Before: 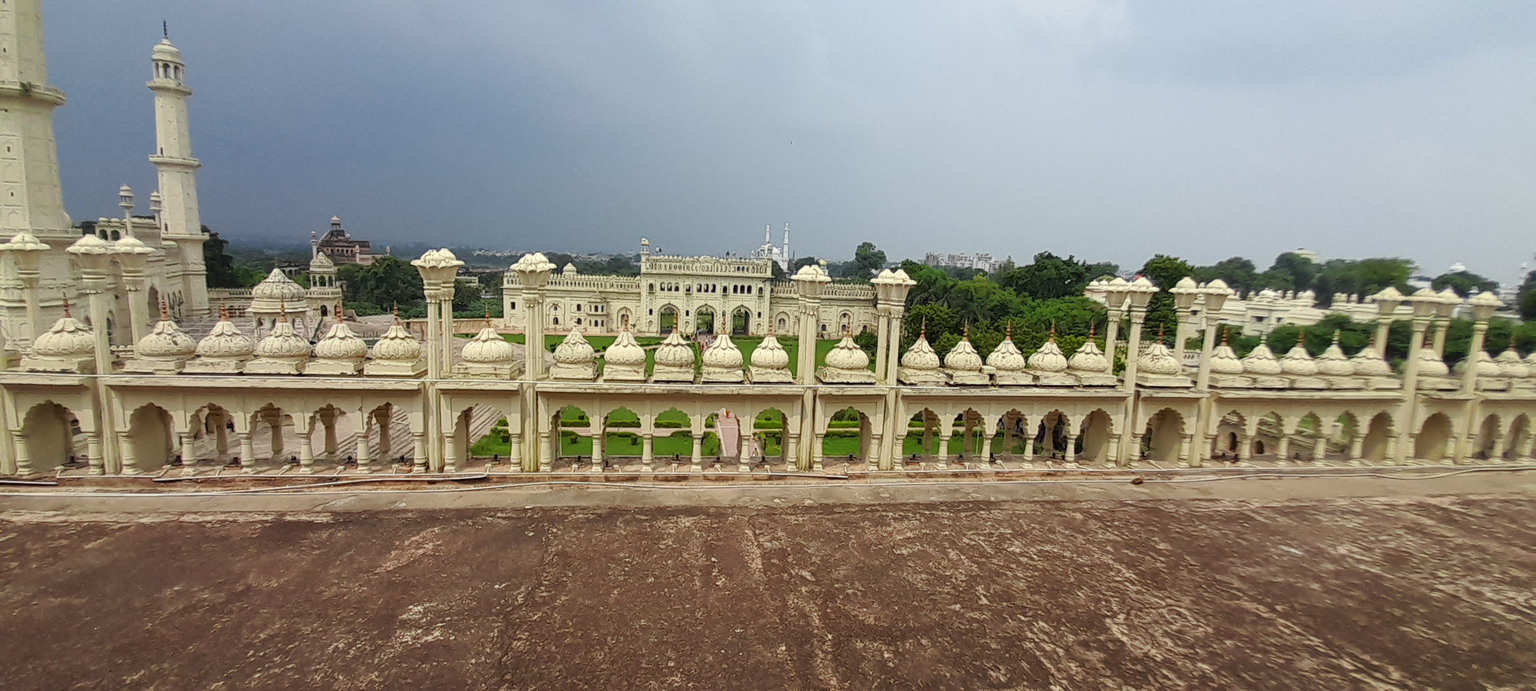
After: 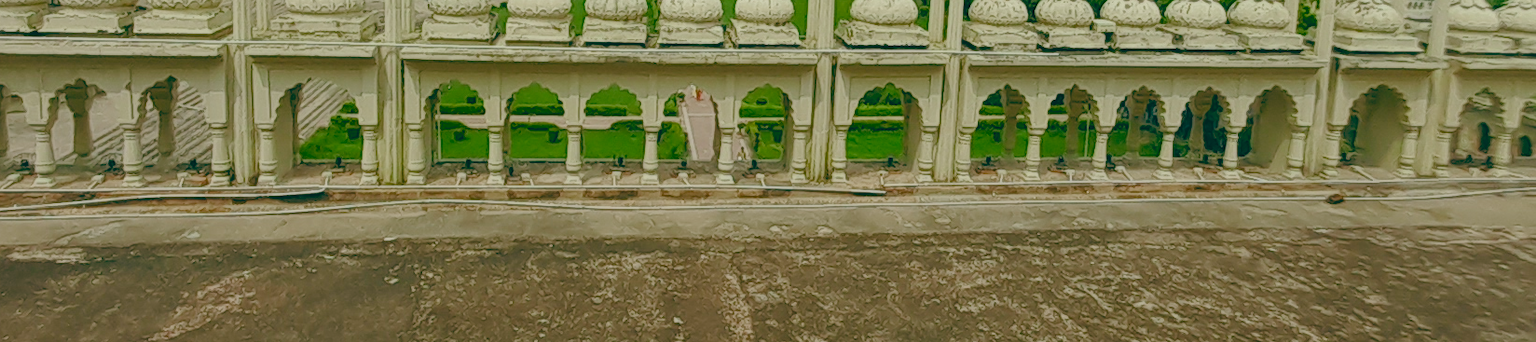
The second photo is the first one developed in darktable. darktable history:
white balance: red 0.976, blue 1.04
color balance rgb: shadows lift › chroma 1%, shadows lift › hue 113°, highlights gain › chroma 0.2%, highlights gain › hue 333°, perceptual saturation grading › global saturation 20%, perceptual saturation grading › highlights -50%, perceptual saturation grading › shadows 25%, contrast -20%
crop: left 18.091%, top 51.13%, right 17.525%, bottom 16.85%
color balance: lift [1.005, 0.99, 1.007, 1.01], gamma [1, 1.034, 1.032, 0.966], gain [0.873, 1.055, 1.067, 0.933]
